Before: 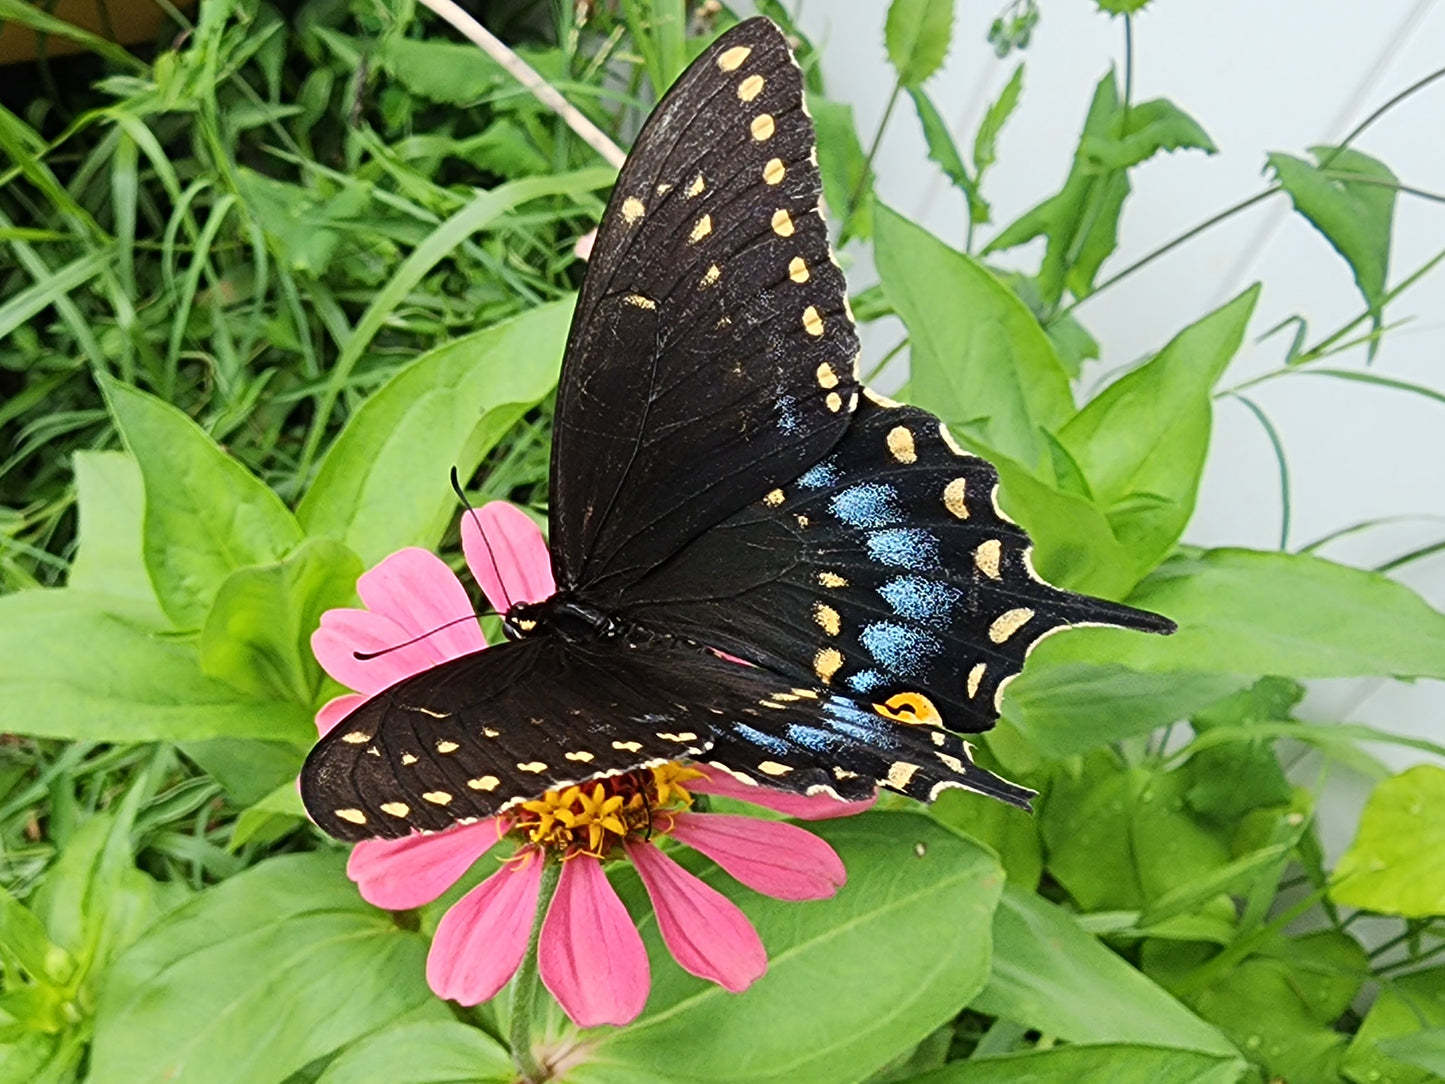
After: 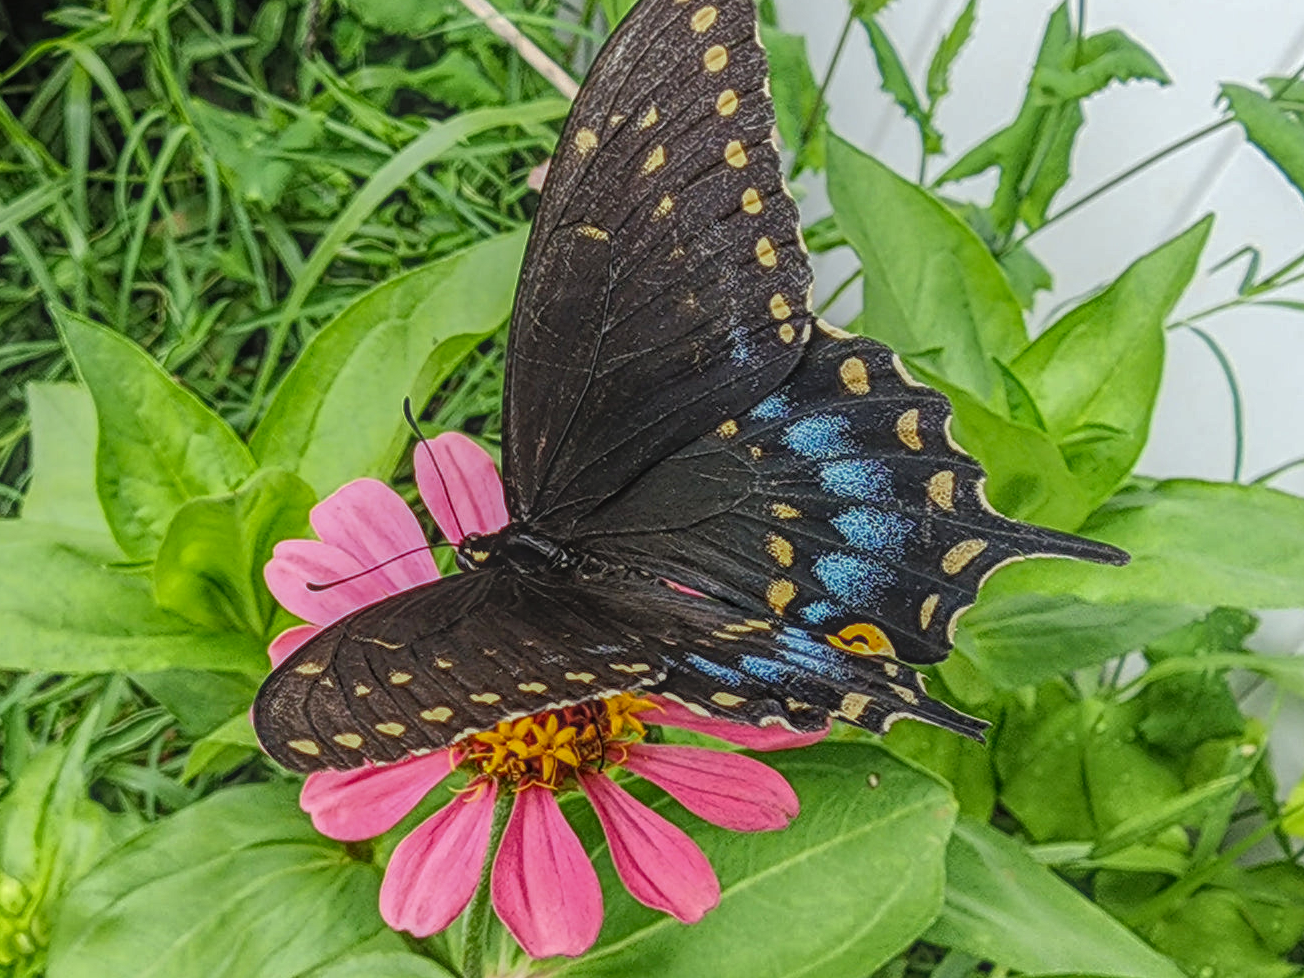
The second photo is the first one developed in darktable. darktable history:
crop: left 3.305%, top 6.436%, right 6.389%, bottom 3.258%
white balance: emerald 1
local contrast: highlights 20%, shadows 30%, detail 200%, midtone range 0.2
